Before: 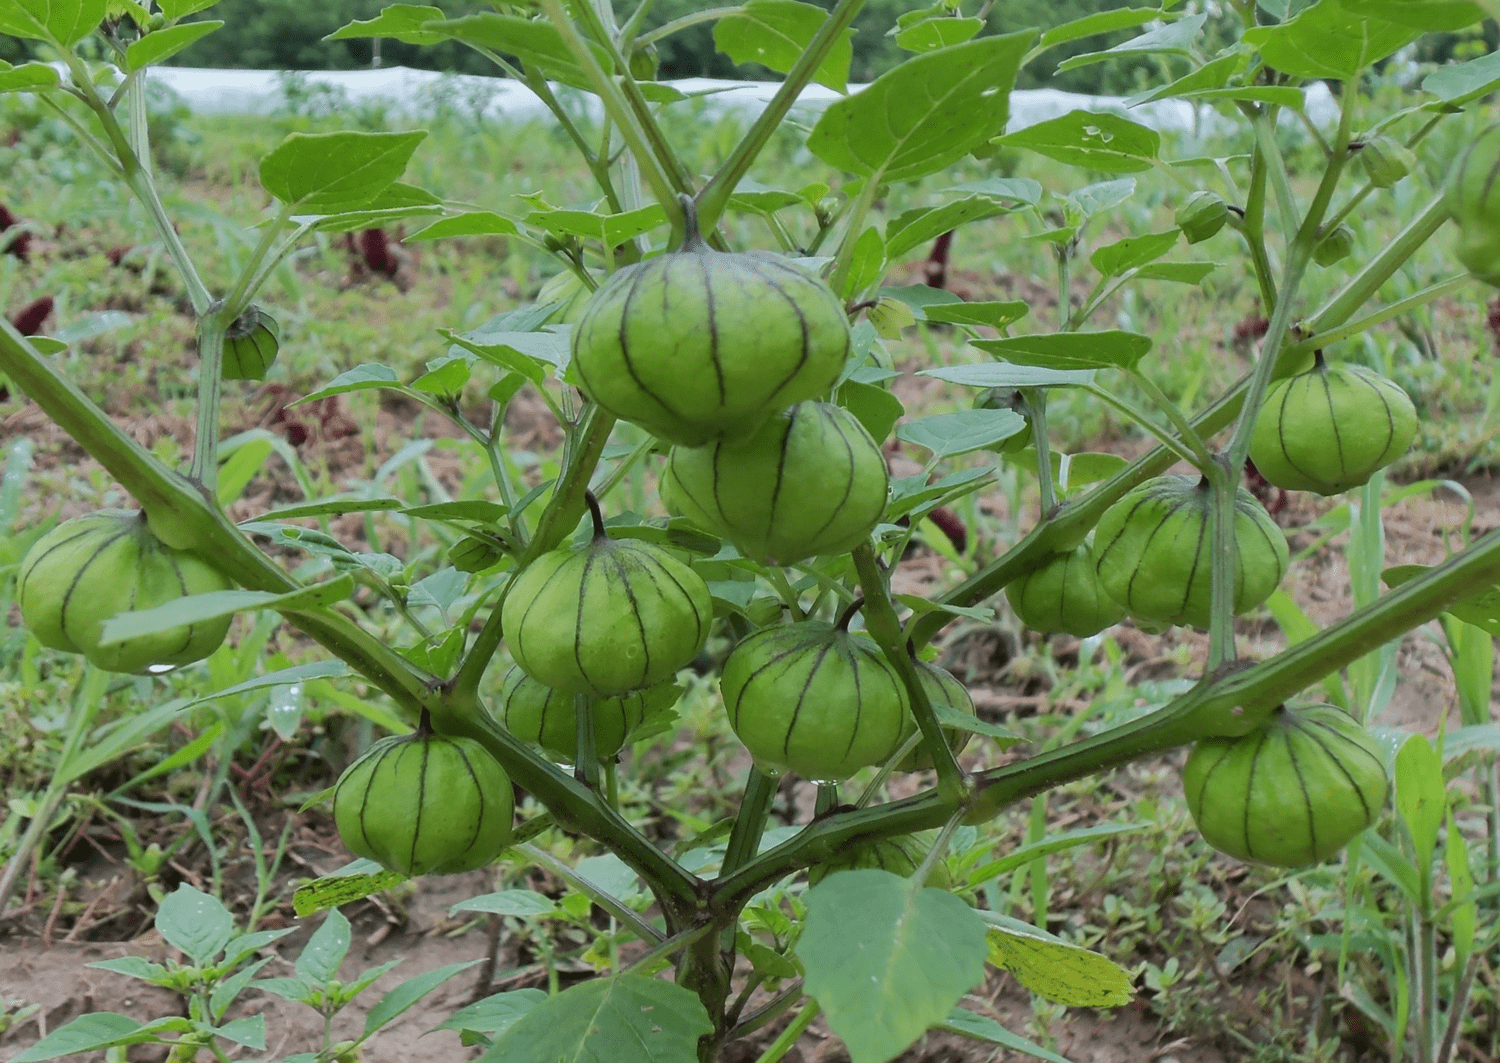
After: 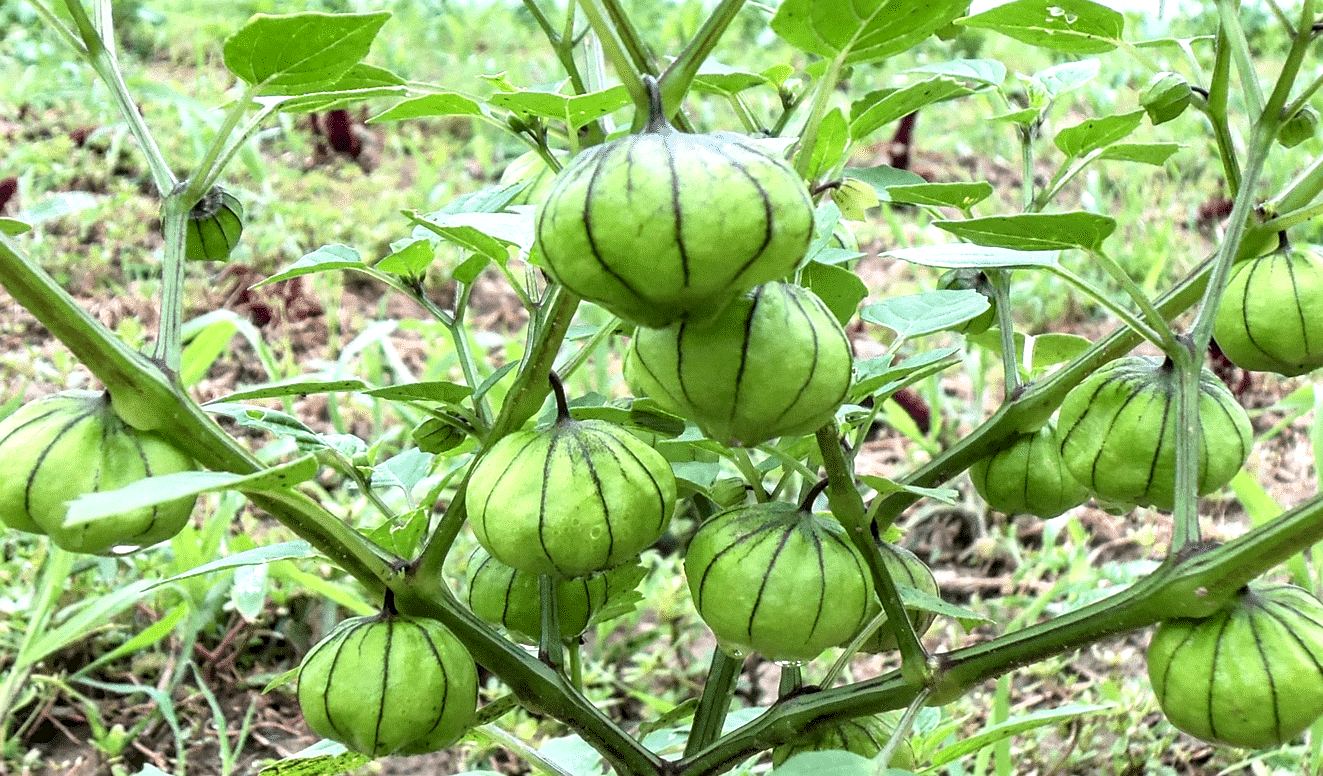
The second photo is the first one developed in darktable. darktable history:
tone equalizer: smoothing diameter 2.19%, edges refinement/feathering 23.61, mask exposure compensation -1.57 EV, filter diffusion 5
local contrast: highlights 60%, shadows 64%, detail 160%
crop and rotate: left 2.408%, top 11.233%, right 9.328%, bottom 15.725%
sharpen: amount 0.211
exposure: black level correction 0, exposure 1.107 EV, compensate exposure bias true, compensate highlight preservation false
